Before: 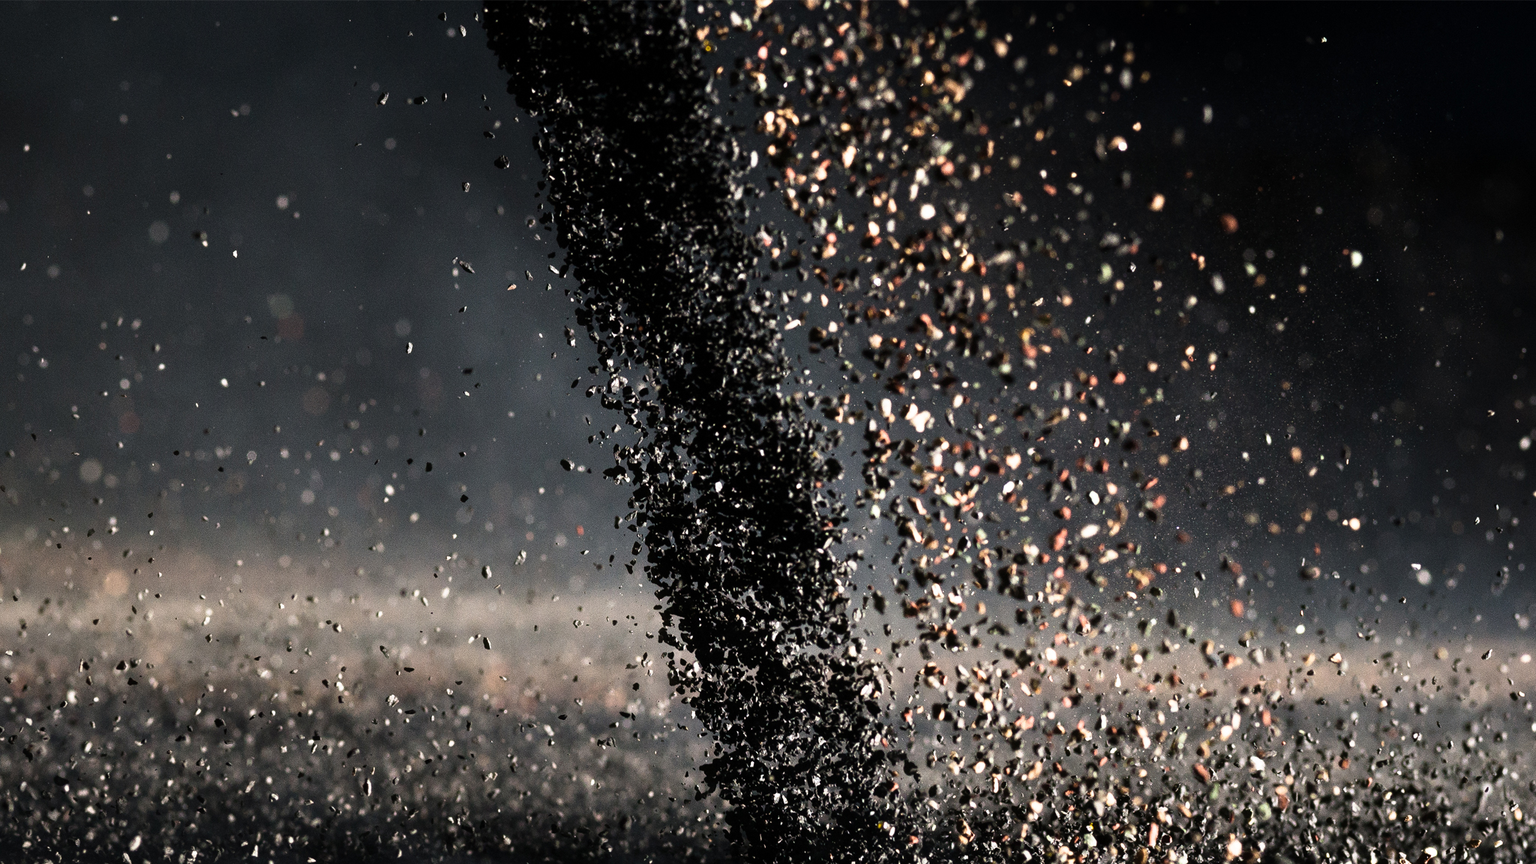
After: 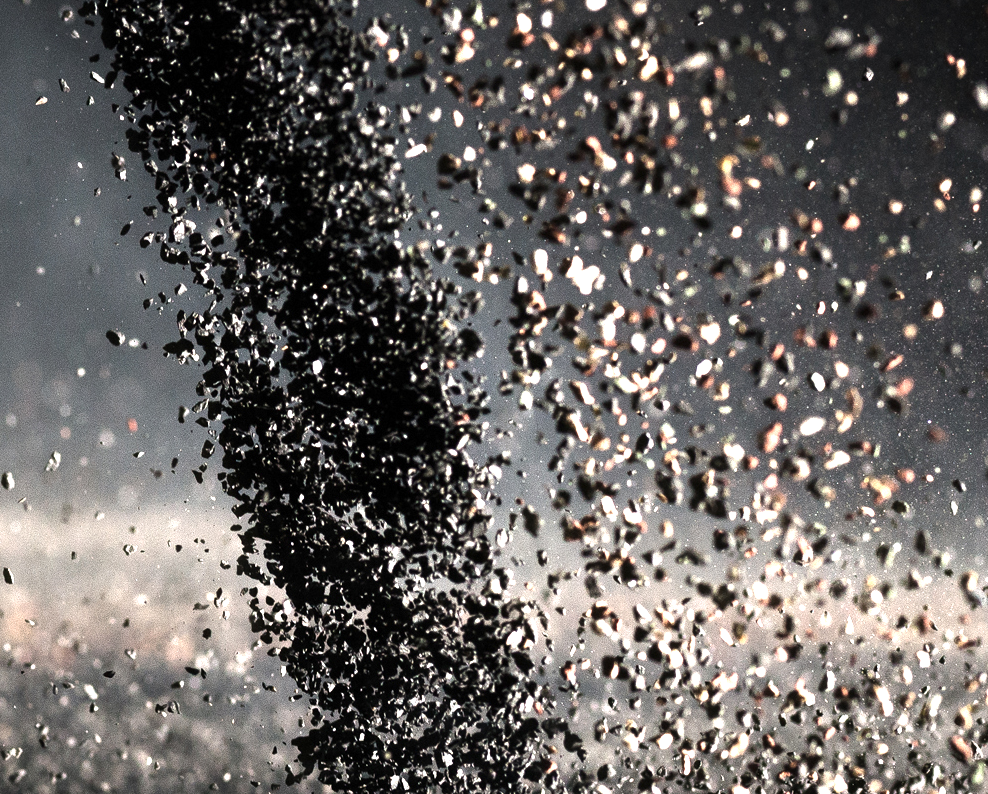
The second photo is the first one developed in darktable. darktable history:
crop: left 31.327%, top 24.51%, right 20.383%, bottom 6.539%
color correction: highlights b* -0.045, saturation 0.769
exposure: exposure 0.992 EV, compensate highlight preservation false
